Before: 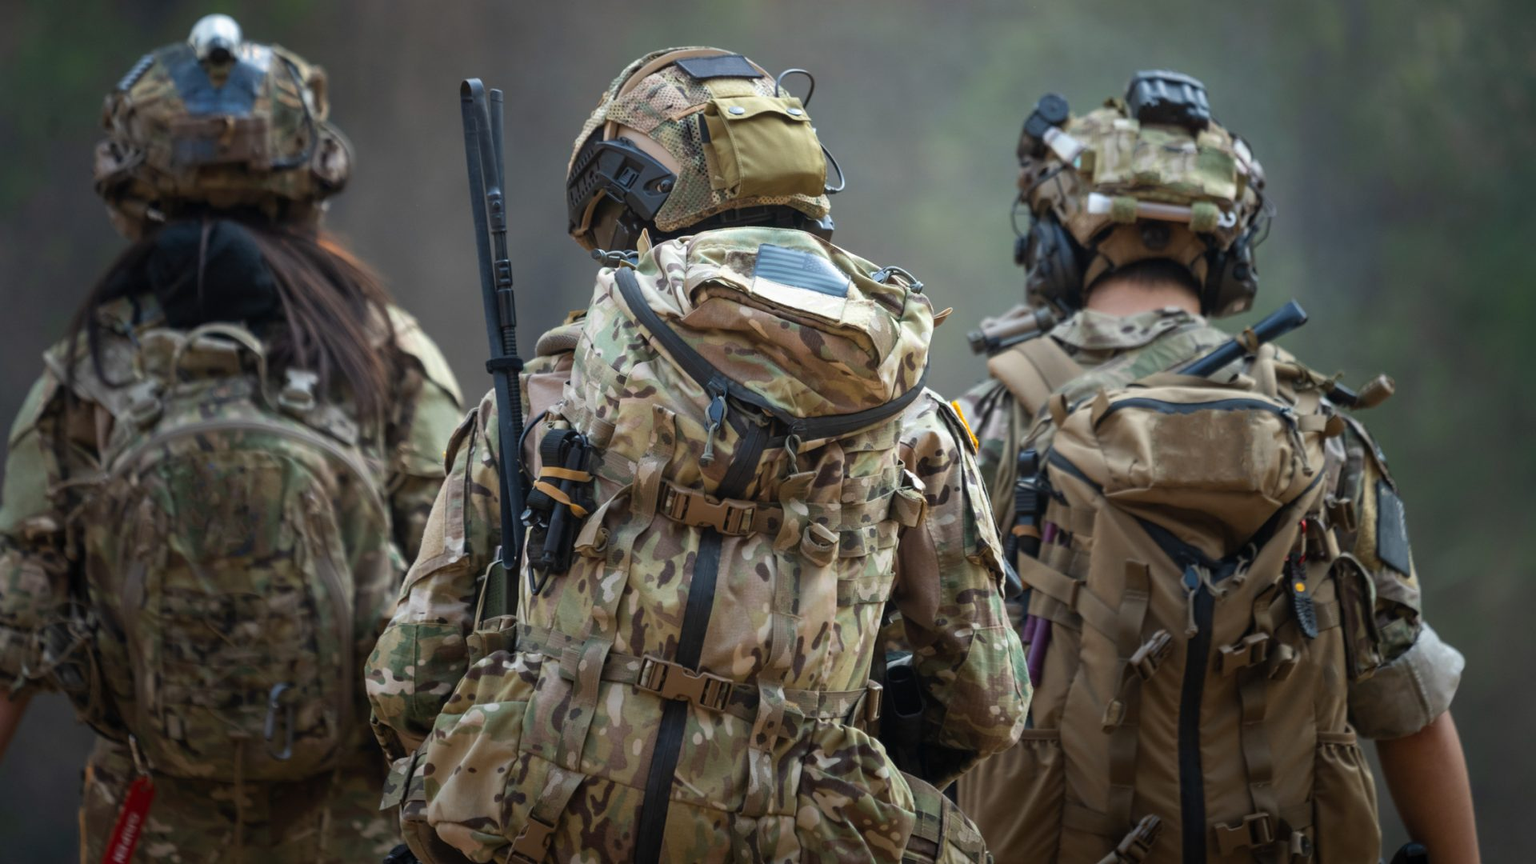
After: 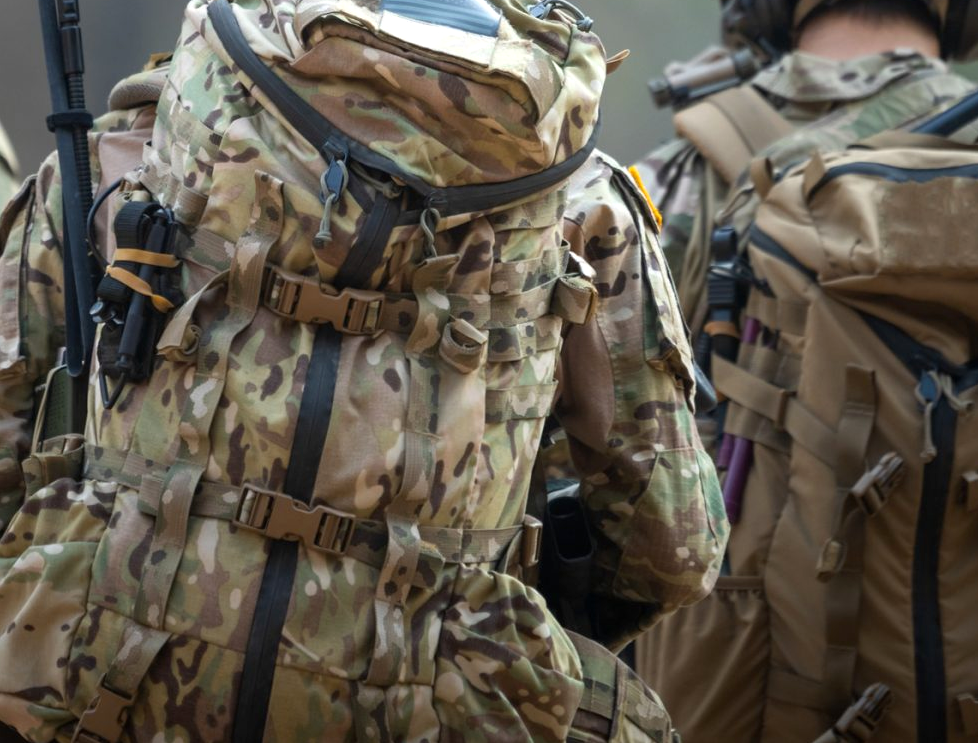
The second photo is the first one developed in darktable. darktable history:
crop and rotate: left 29.237%, top 31.152%, right 19.807%
exposure: black level correction 0.001, exposure 0.14 EV, compensate highlight preservation false
